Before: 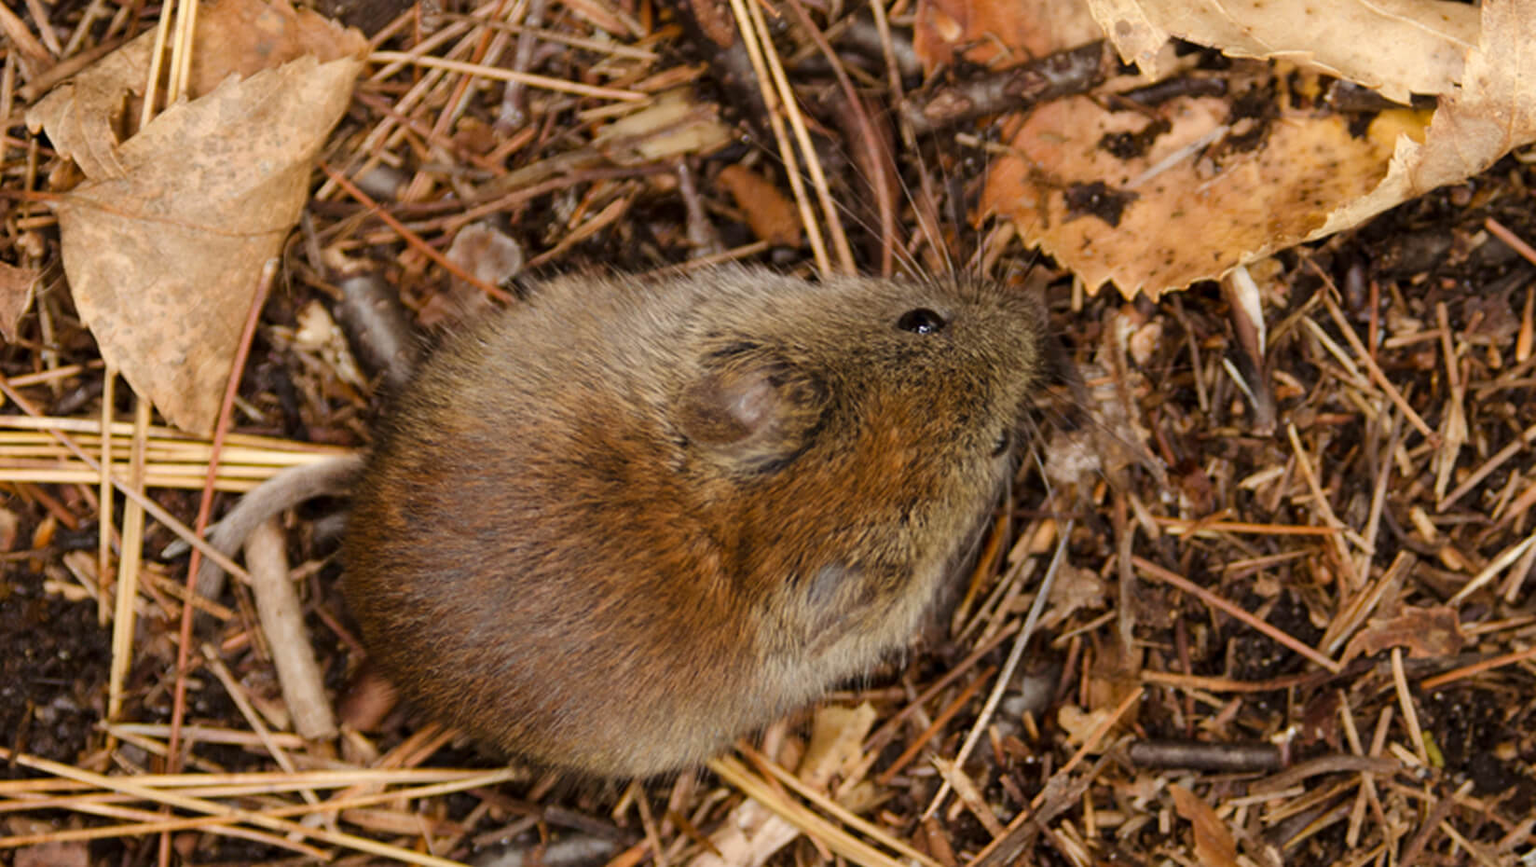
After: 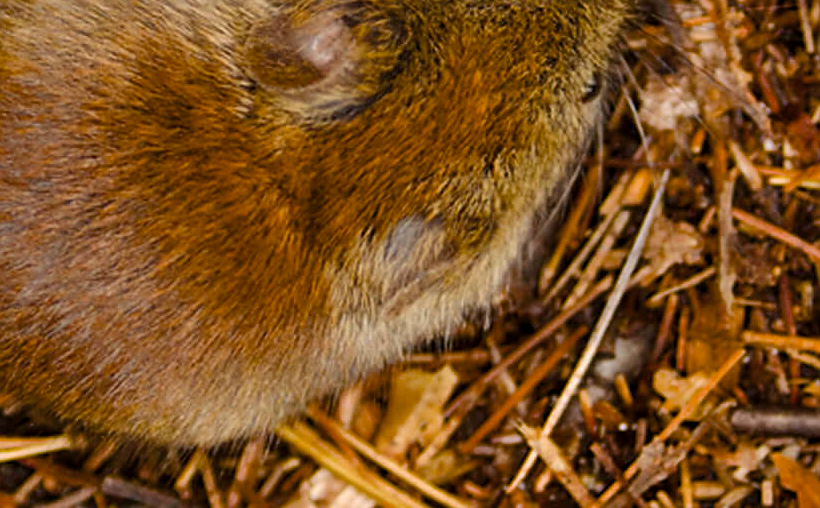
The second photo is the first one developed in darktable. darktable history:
color balance rgb: perceptual saturation grading › global saturation 25.028%, global vibrance -1.653%, saturation formula JzAzBz (2021)
sharpen: on, module defaults
crop: left 29.28%, top 41.775%, right 20.922%, bottom 3.517%
exposure: exposure 0.226 EV, compensate exposure bias true, compensate highlight preservation false
shadows and highlights: soften with gaussian
contrast equalizer: y [[0.5, 0.5, 0.468, 0.5, 0.5, 0.5], [0.5 ×6], [0.5 ×6], [0 ×6], [0 ×6]], mix -0.312
